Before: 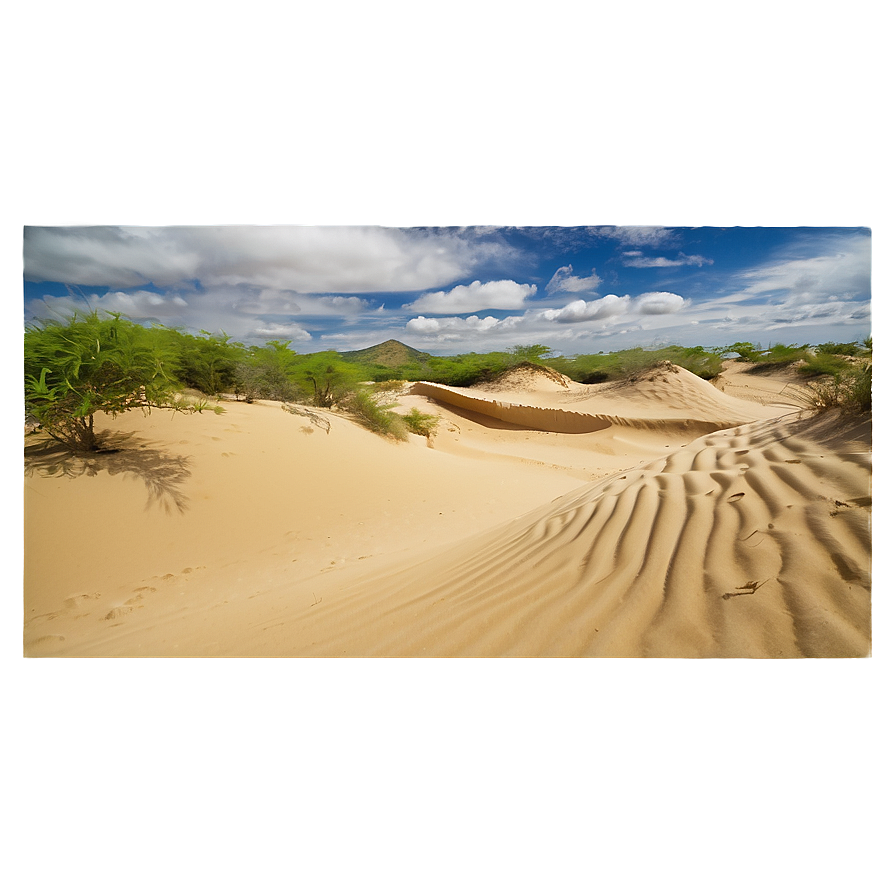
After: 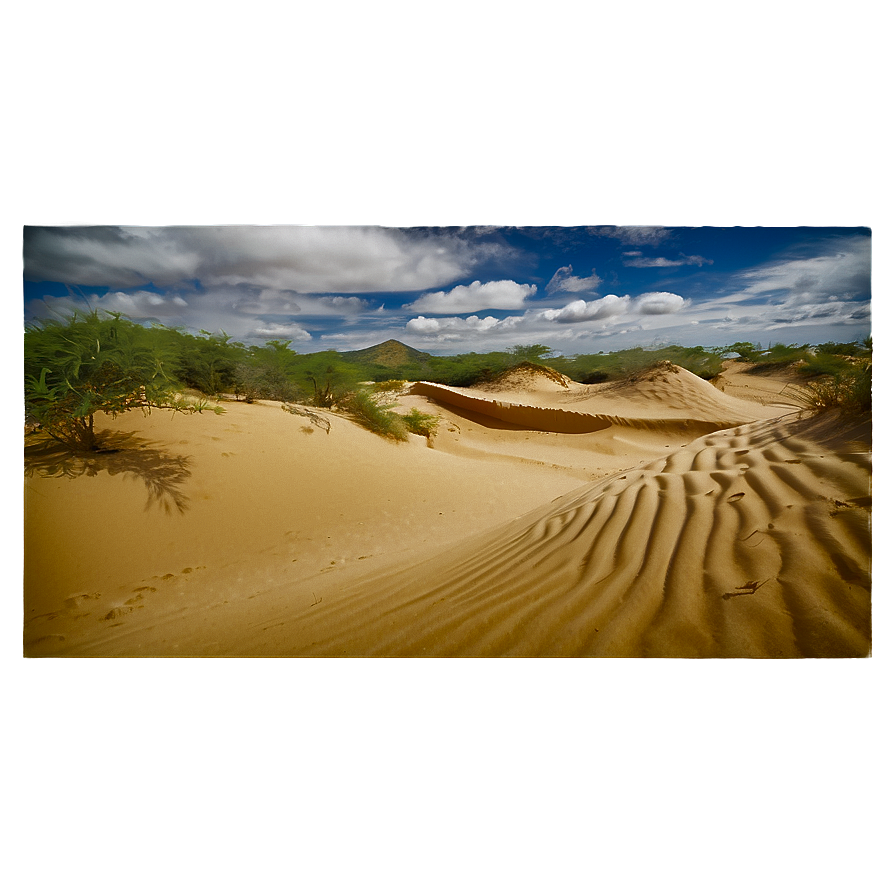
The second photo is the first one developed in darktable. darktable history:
shadows and highlights: shadows 60, highlights -60.23, soften with gaussian
color zones: curves: ch0 [(0.11, 0.396) (0.195, 0.36) (0.25, 0.5) (0.303, 0.412) (0.357, 0.544) (0.75, 0.5) (0.967, 0.328)]; ch1 [(0, 0.468) (0.112, 0.512) (0.202, 0.6) (0.25, 0.5) (0.307, 0.352) (0.357, 0.544) (0.75, 0.5) (0.963, 0.524)]
